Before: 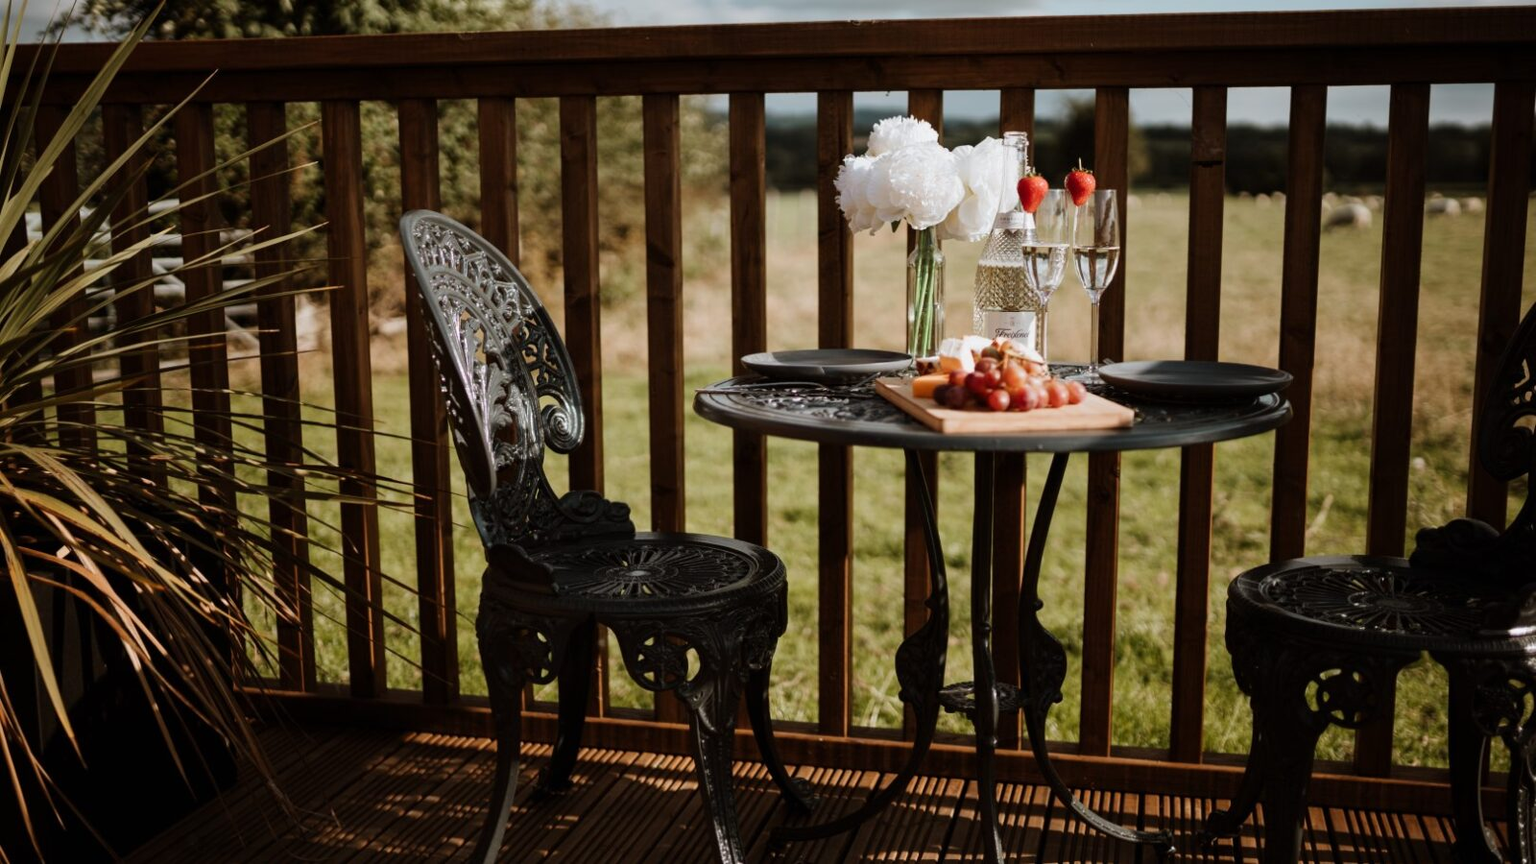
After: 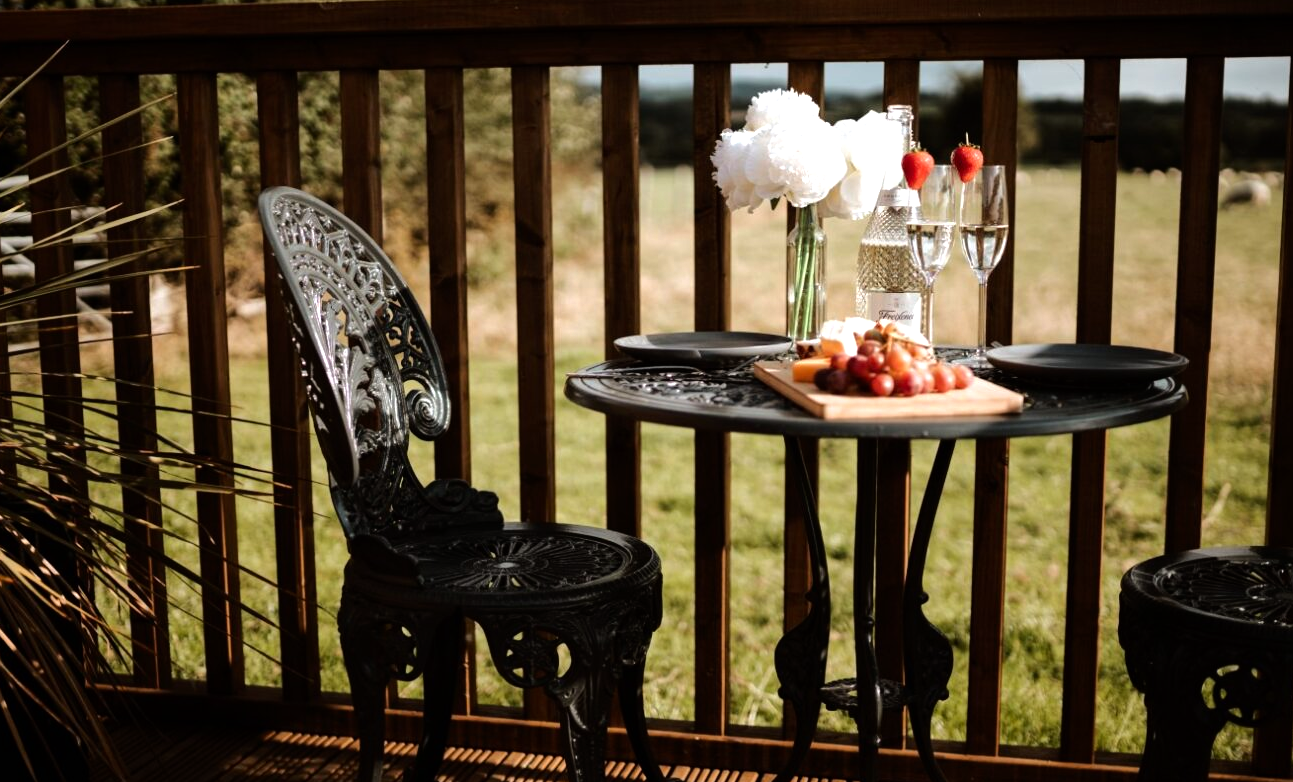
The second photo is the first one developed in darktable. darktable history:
shadows and highlights: shadows -20.62, white point adjustment -1.86, highlights -35.15
tone equalizer: -8 EV -0.721 EV, -7 EV -0.665 EV, -6 EV -0.562 EV, -5 EV -0.365 EV, -3 EV 0.401 EV, -2 EV 0.6 EV, -1 EV 0.693 EV, +0 EV 0.777 EV
crop: left 9.935%, top 3.59%, right 9.252%, bottom 9.476%
